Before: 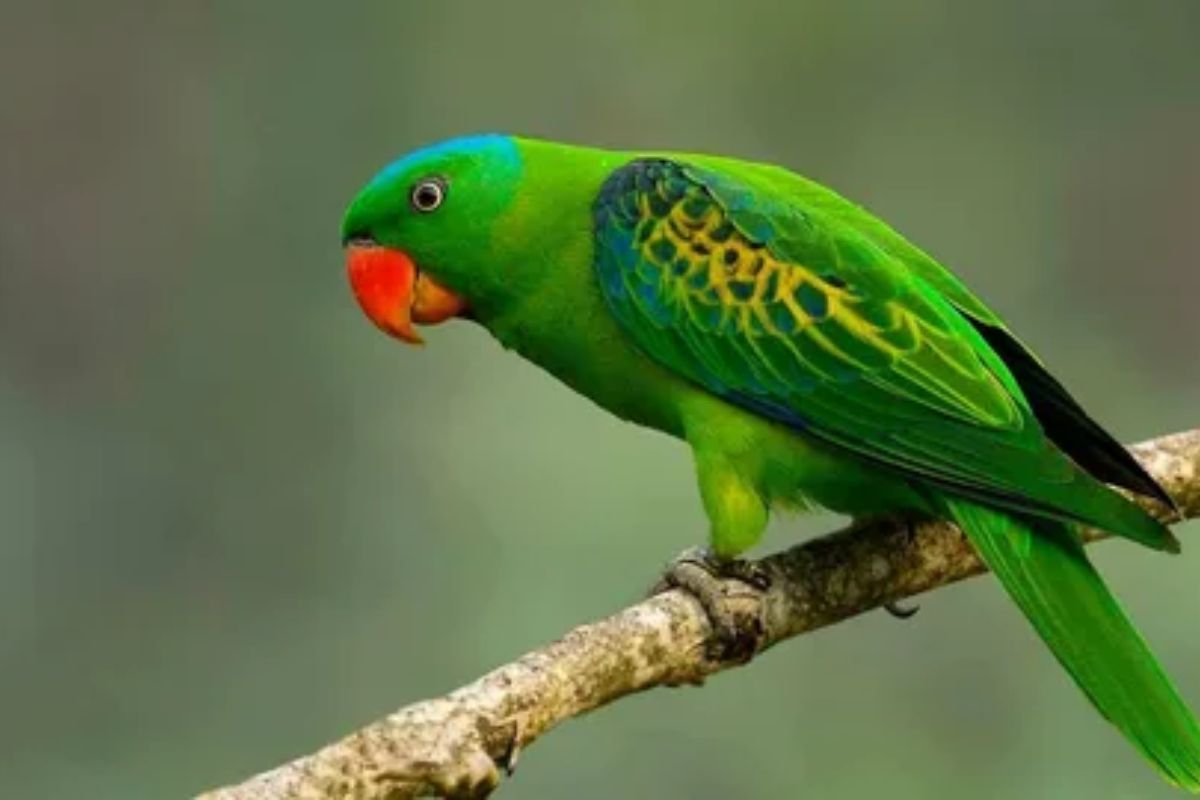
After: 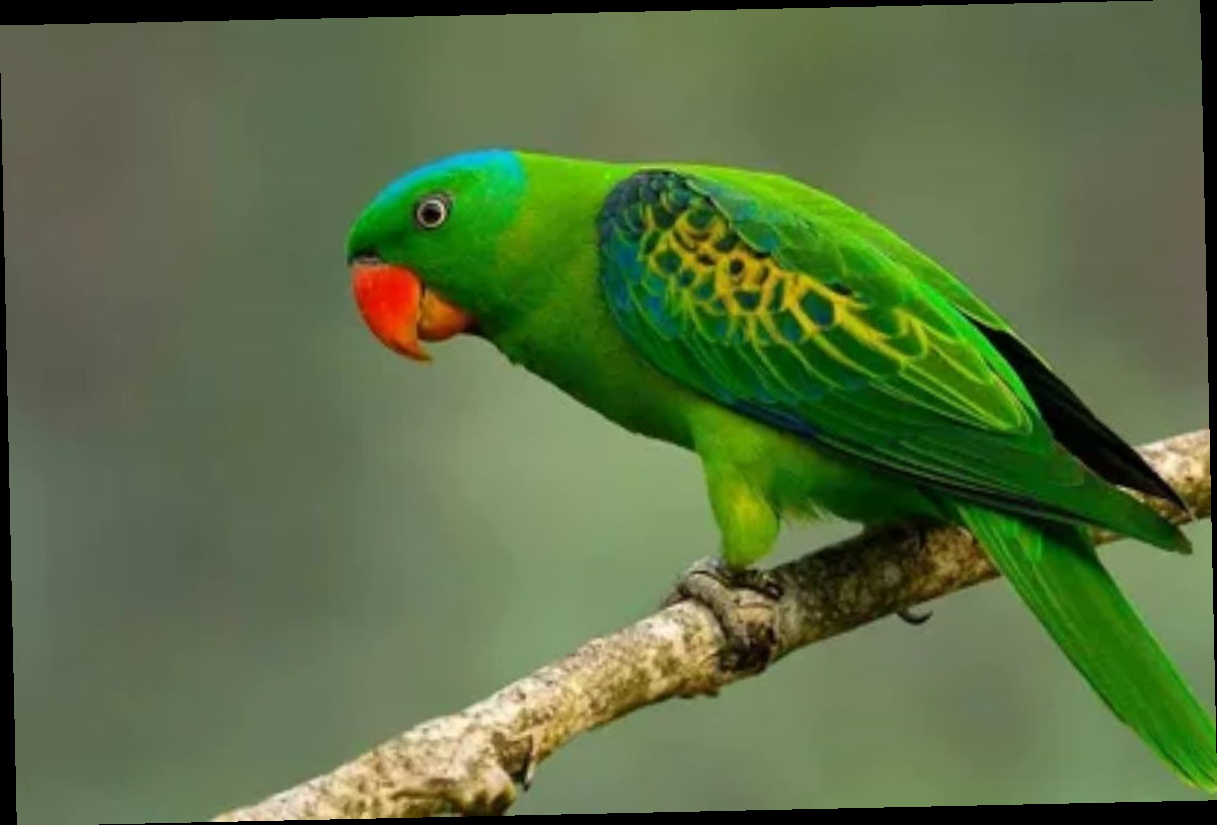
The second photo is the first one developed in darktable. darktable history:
rotate and perspective: rotation -1.24°, automatic cropping off
exposure: compensate highlight preservation false
